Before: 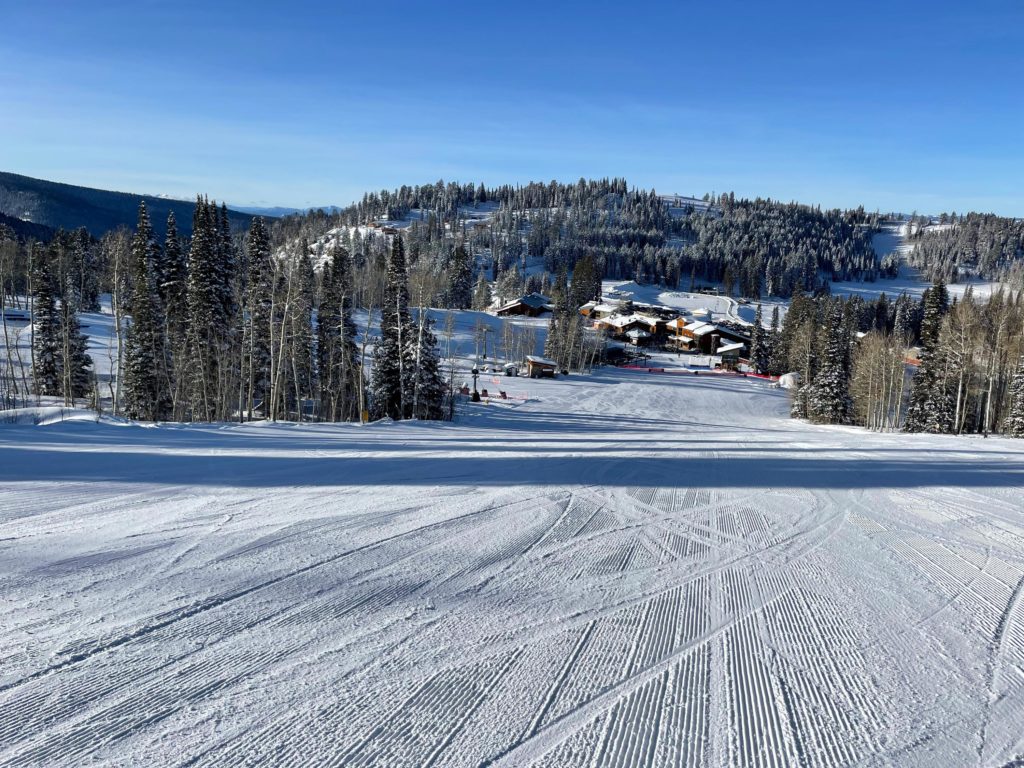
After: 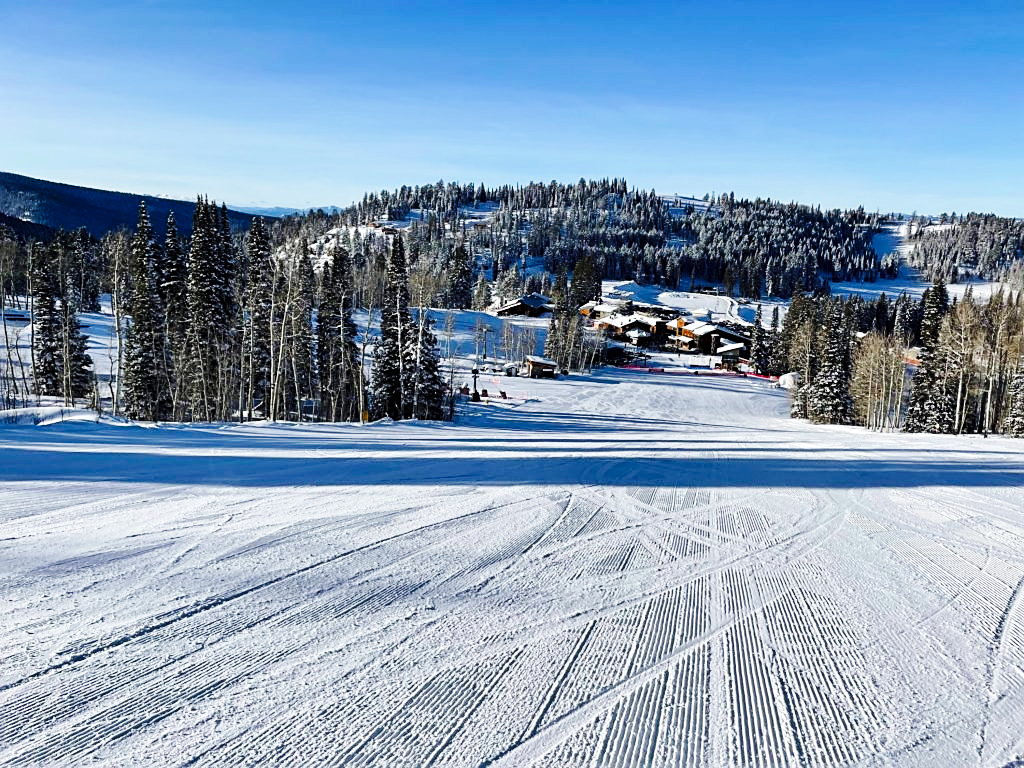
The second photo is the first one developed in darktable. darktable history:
base curve: curves: ch0 [(0, 0) (0.036, 0.025) (0.121, 0.166) (0.206, 0.329) (0.605, 0.79) (1, 1)], preserve colors none
sharpen: on, module defaults
